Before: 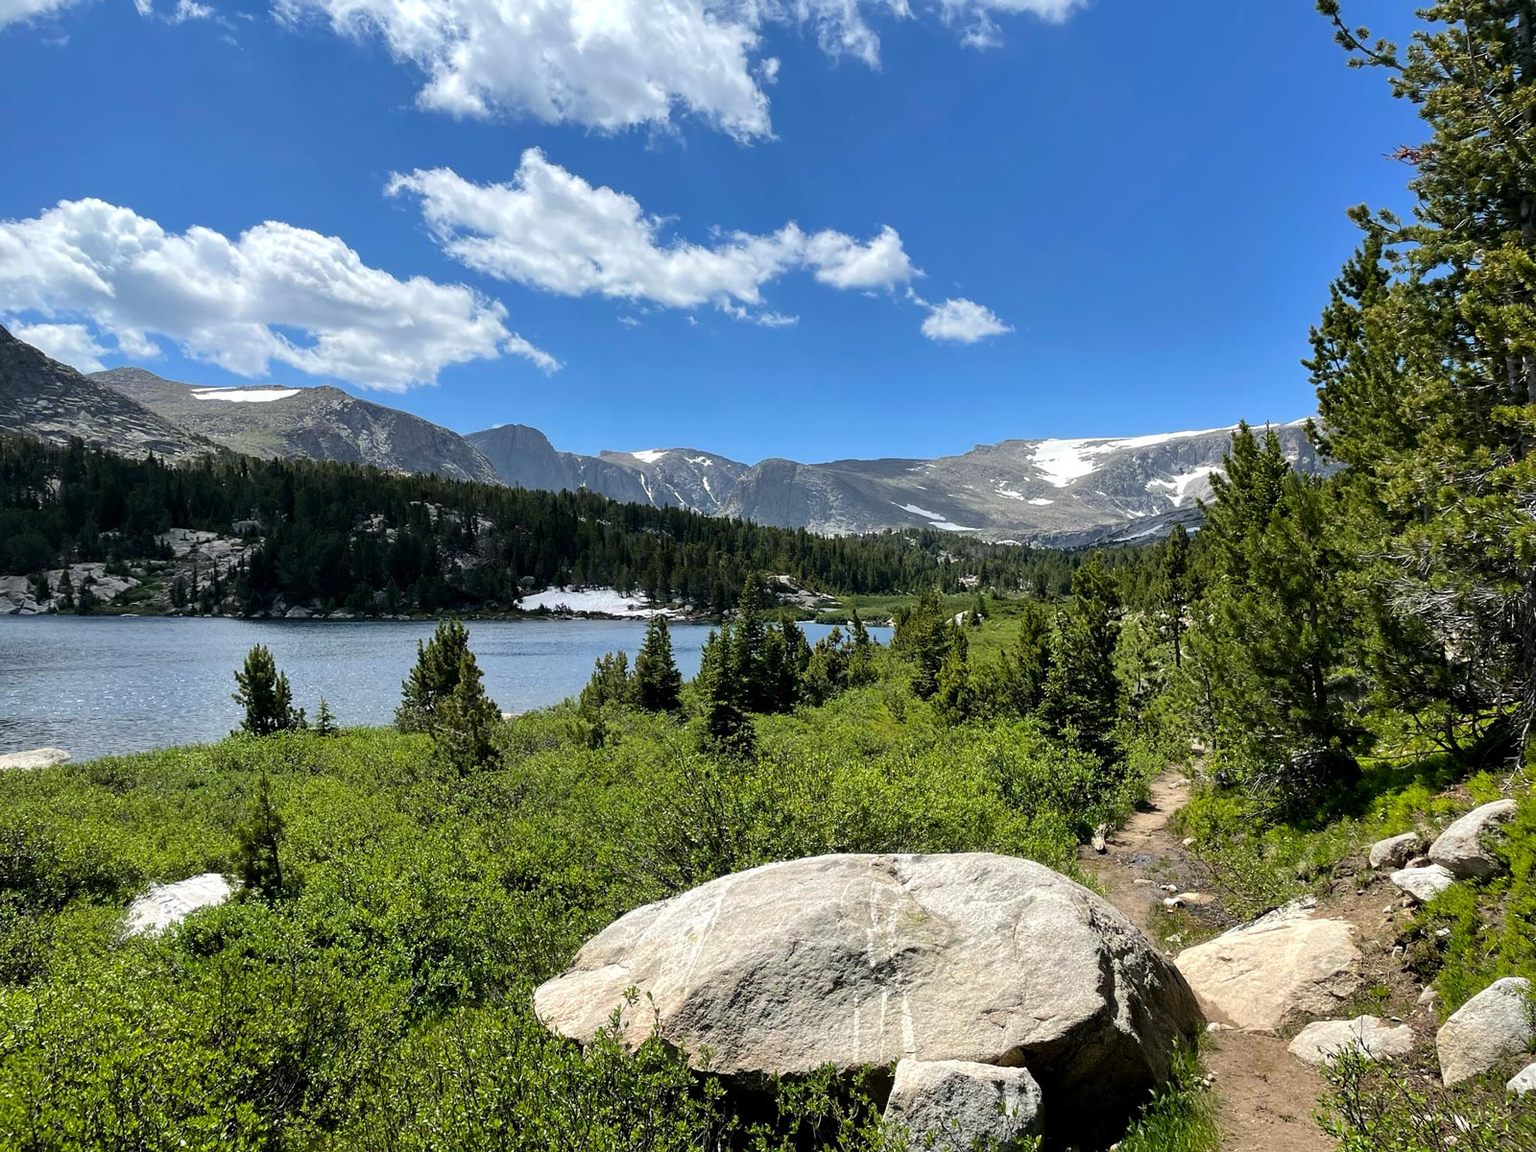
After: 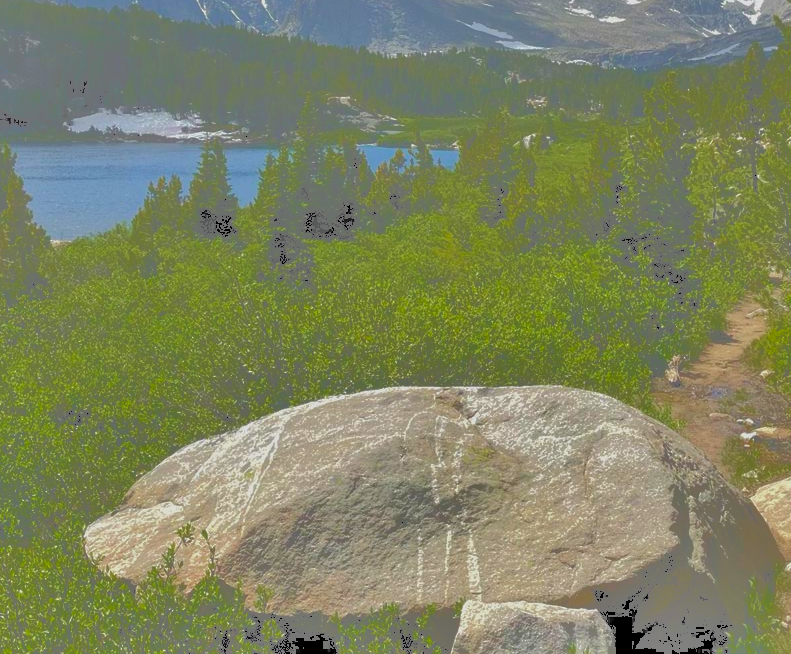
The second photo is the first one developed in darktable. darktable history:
crop: left 29.528%, top 41.973%, right 20.973%, bottom 3.46%
shadows and highlights: shadows 81.52, white point adjustment -9.16, highlights -61.31, soften with gaussian
tone curve: curves: ch0 [(0, 0) (0.003, 0.626) (0.011, 0.626) (0.025, 0.63) (0.044, 0.631) (0.069, 0.632) (0.1, 0.636) (0.136, 0.637) (0.177, 0.641) (0.224, 0.642) (0.277, 0.646) (0.335, 0.649) (0.399, 0.661) (0.468, 0.679) (0.543, 0.702) (0.623, 0.732) (0.709, 0.769) (0.801, 0.804) (0.898, 0.847) (1, 1)], color space Lab, independent channels, preserve colors none
velvia: on, module defaults
